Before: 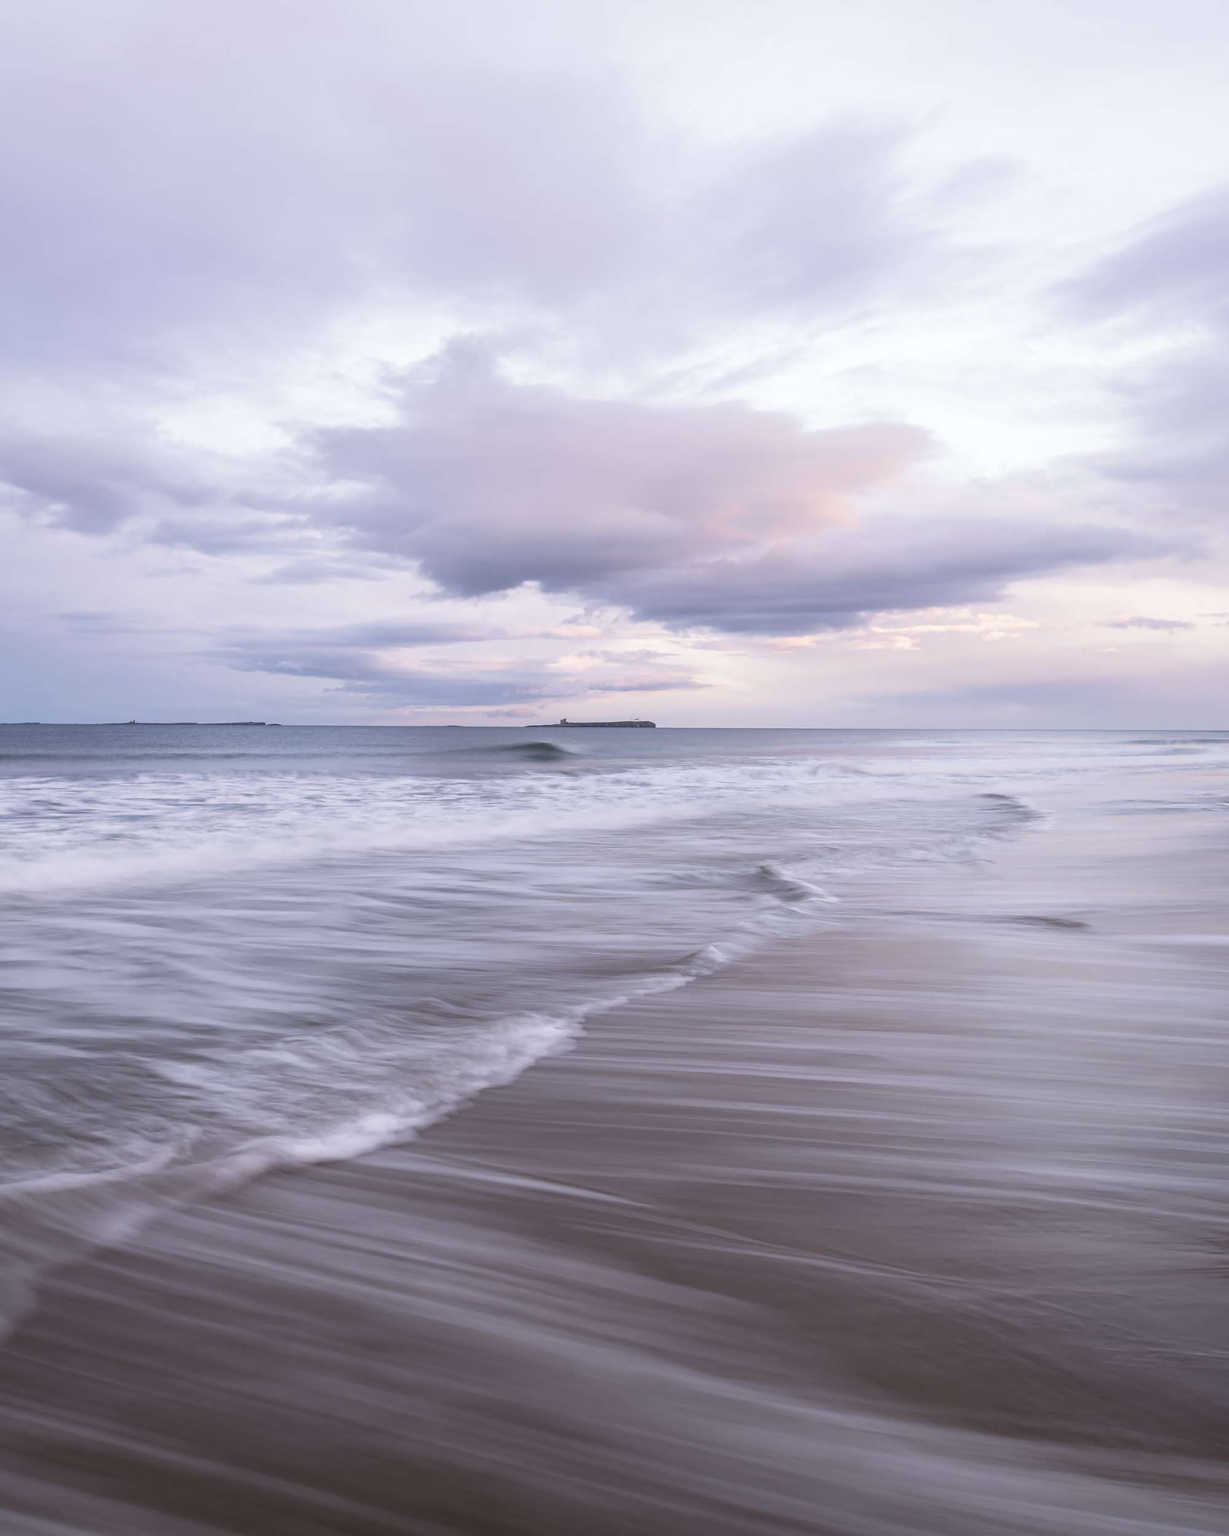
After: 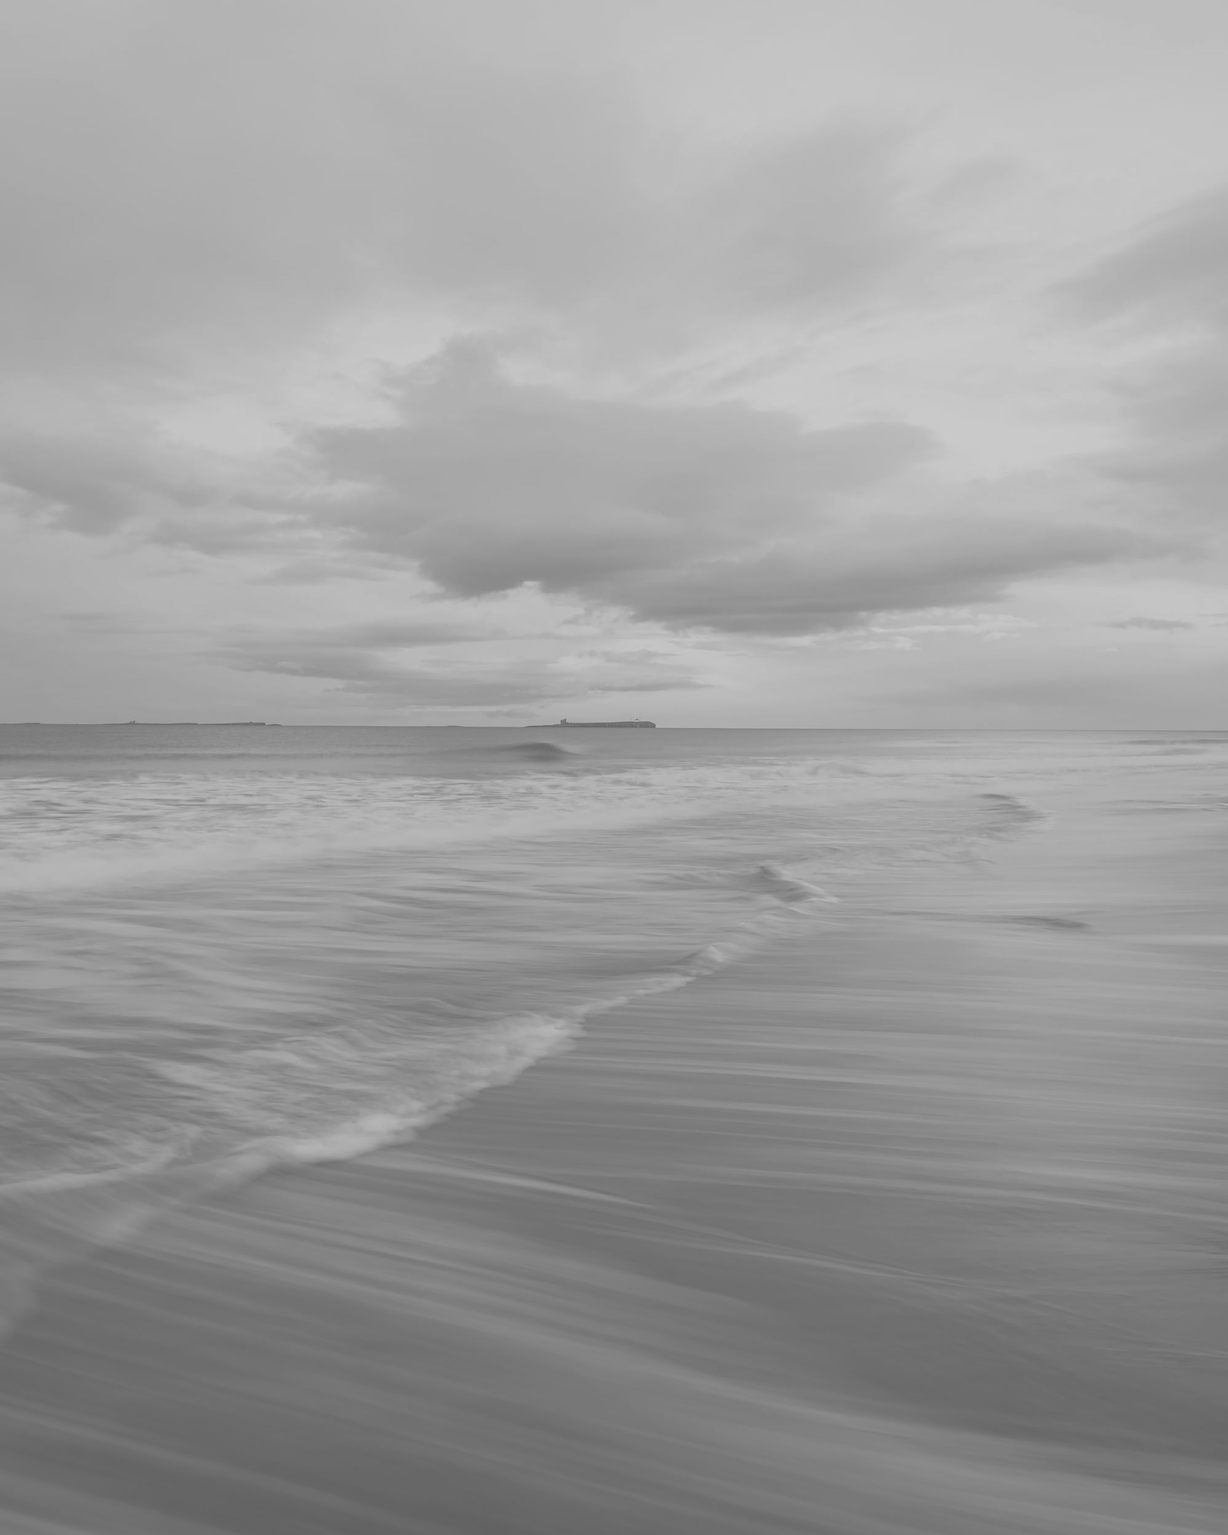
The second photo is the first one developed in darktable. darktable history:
levels: levels [0.026, 0.507, 0.987]
colorize: saturation 51%, source mix 50.67%, lightness 50.67%
monochrome: a -11.7, b 1.62, size 0.5, highlights 0.38
